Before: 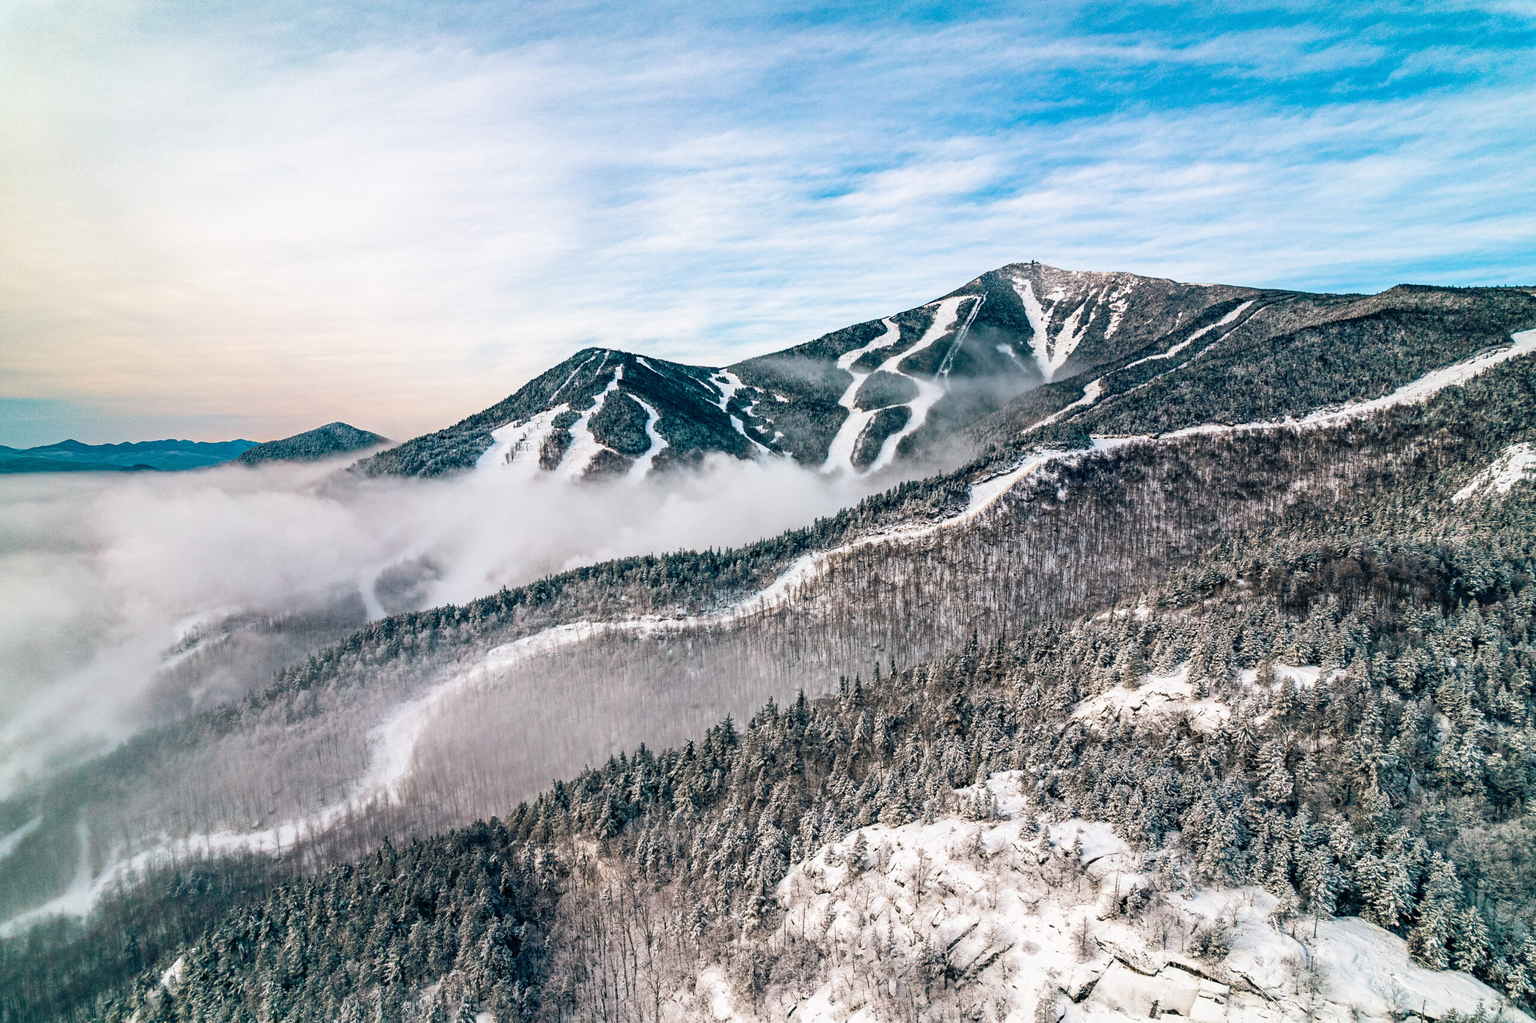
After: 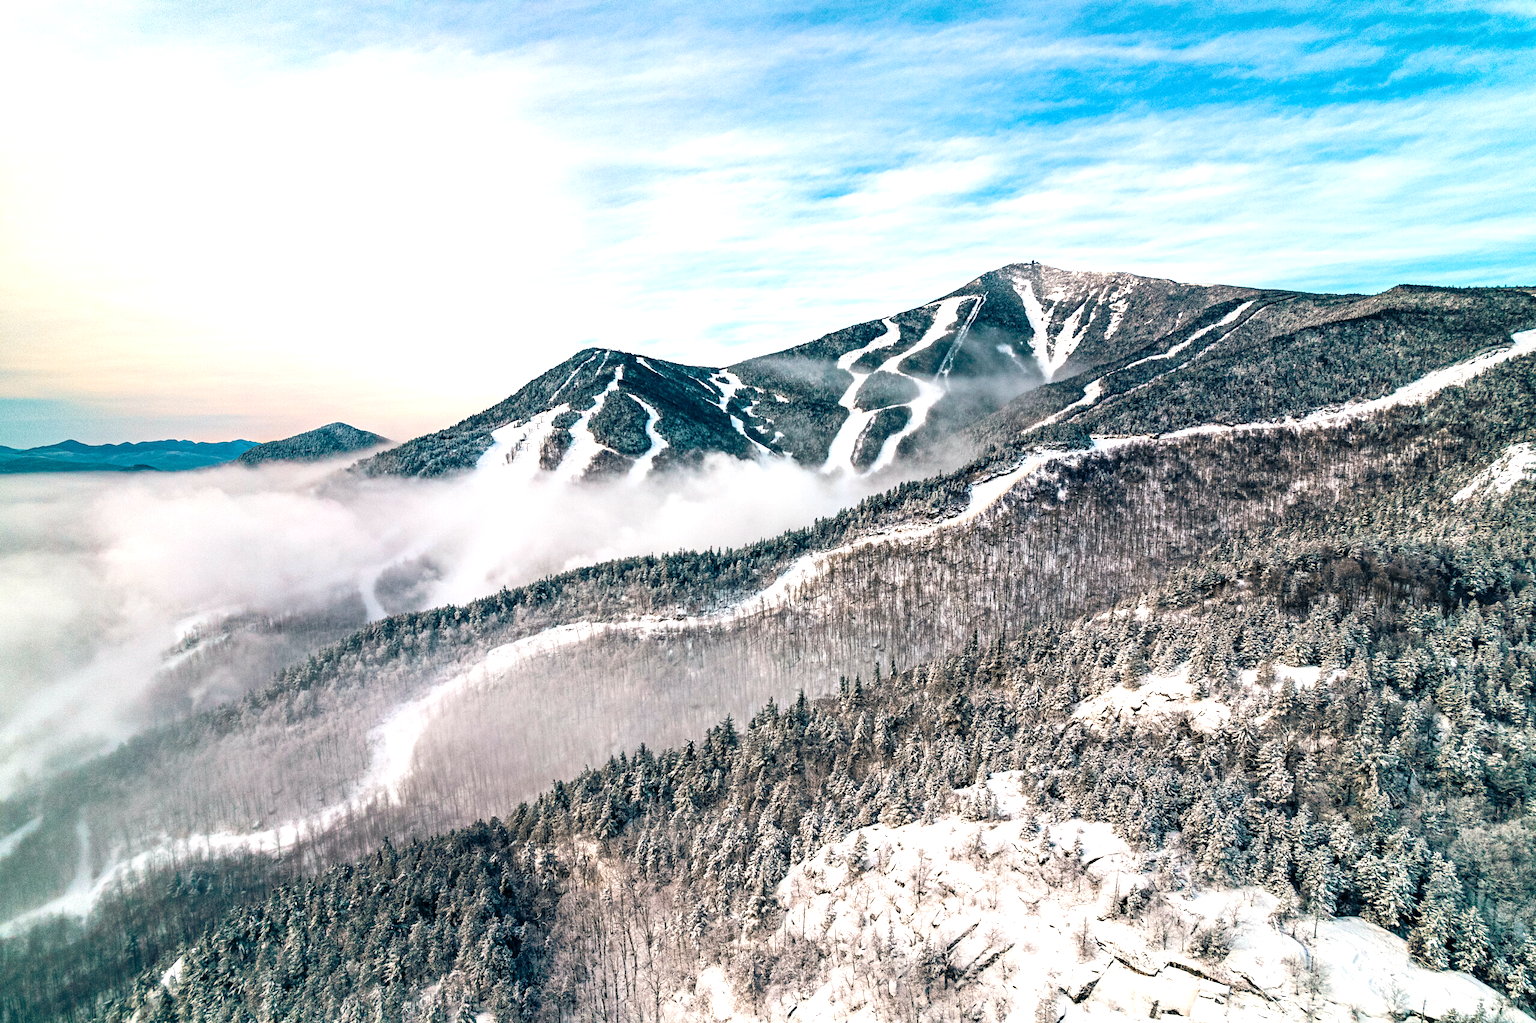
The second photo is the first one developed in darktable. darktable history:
exposure: black level correction 0.001, exposure 0.5 EV, compensate exposure bias true, compensate highlight preservation false
white balance: red 1.009, blue 0.985
